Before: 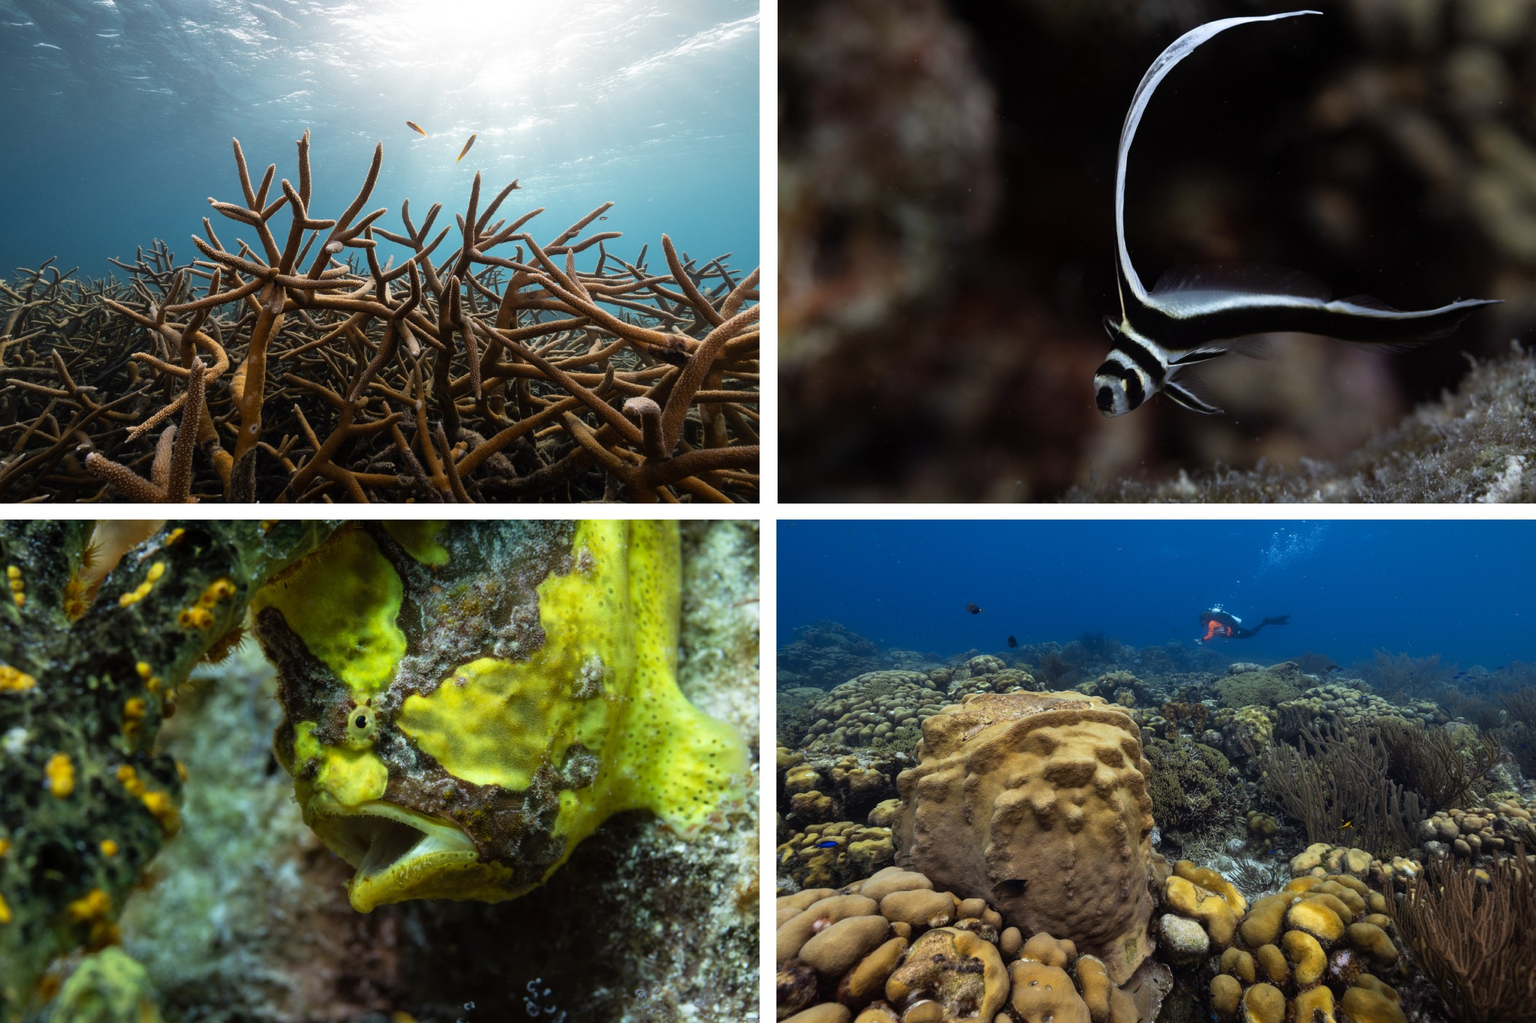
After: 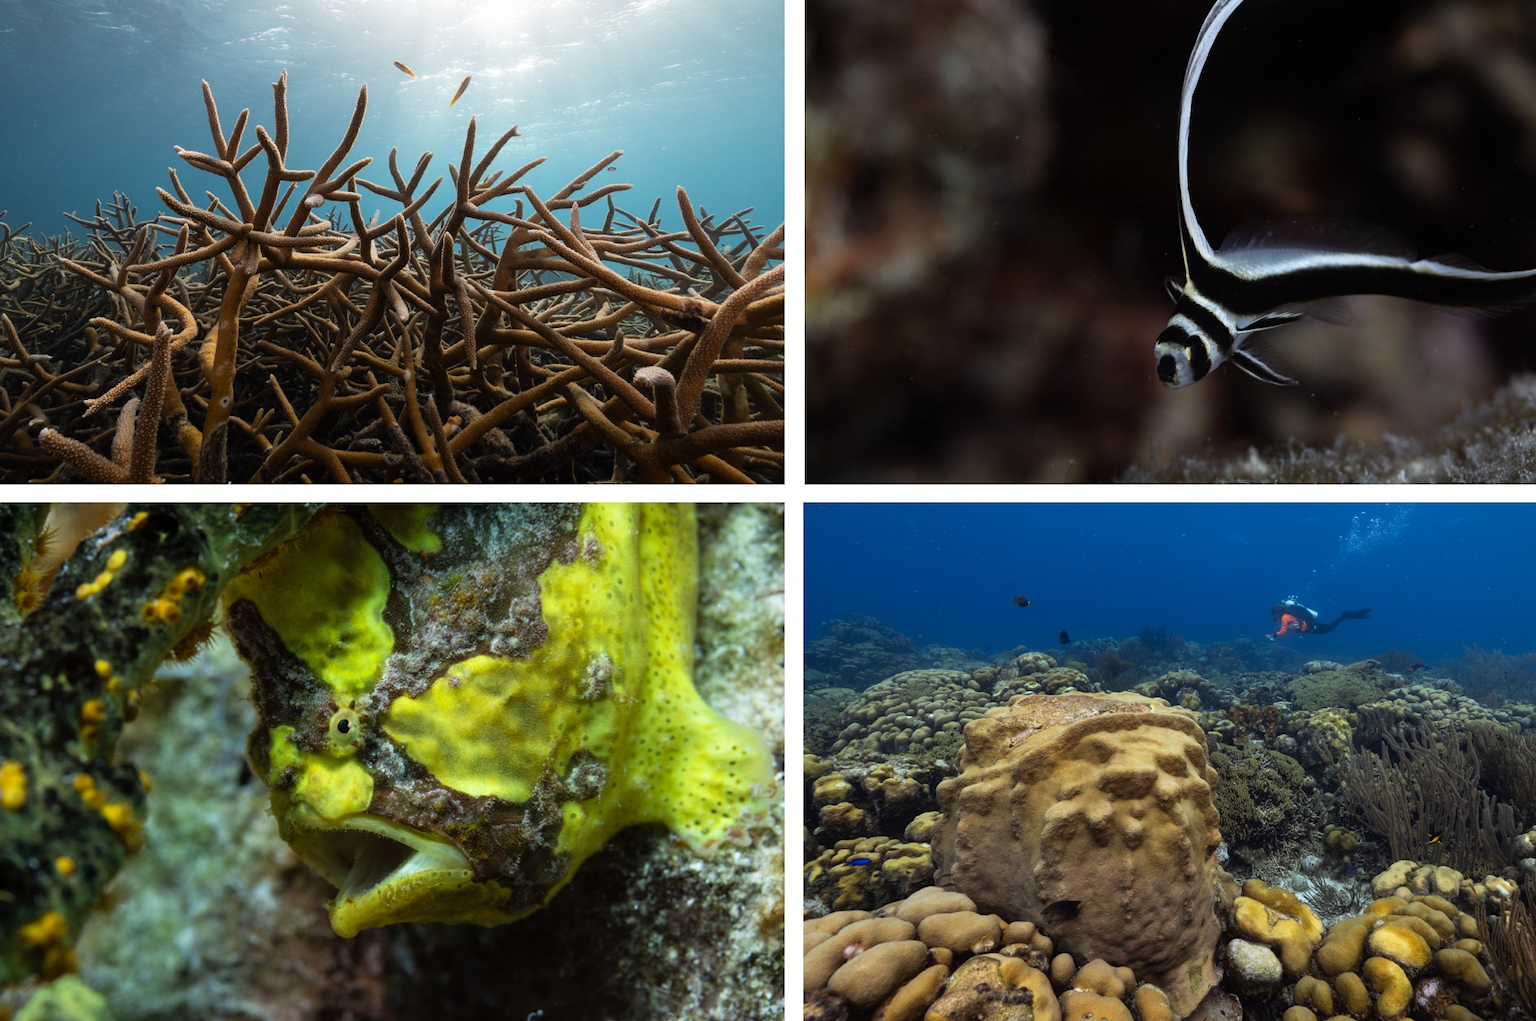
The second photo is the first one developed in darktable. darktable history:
crop: left 3.314%, top 6.487%, right 6.29%, bottom 3.27%
